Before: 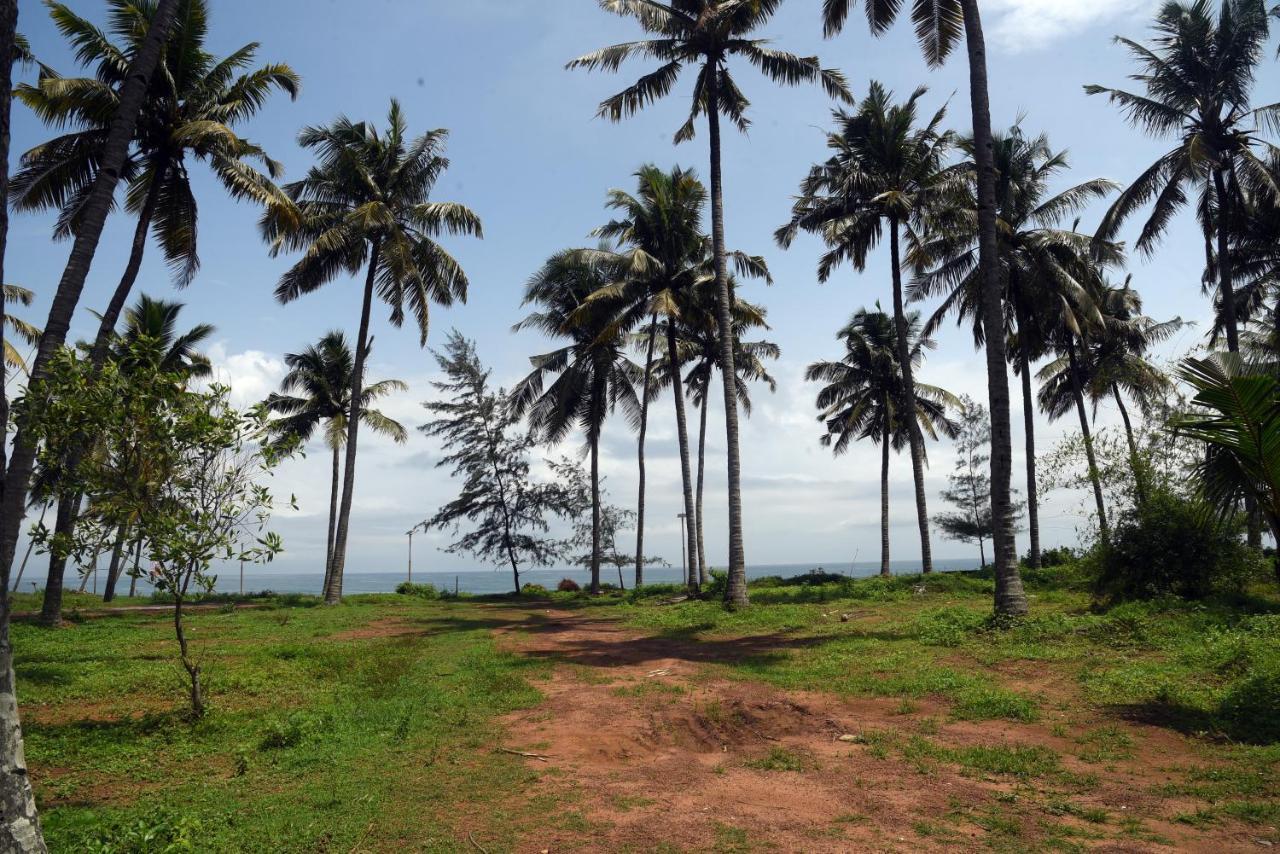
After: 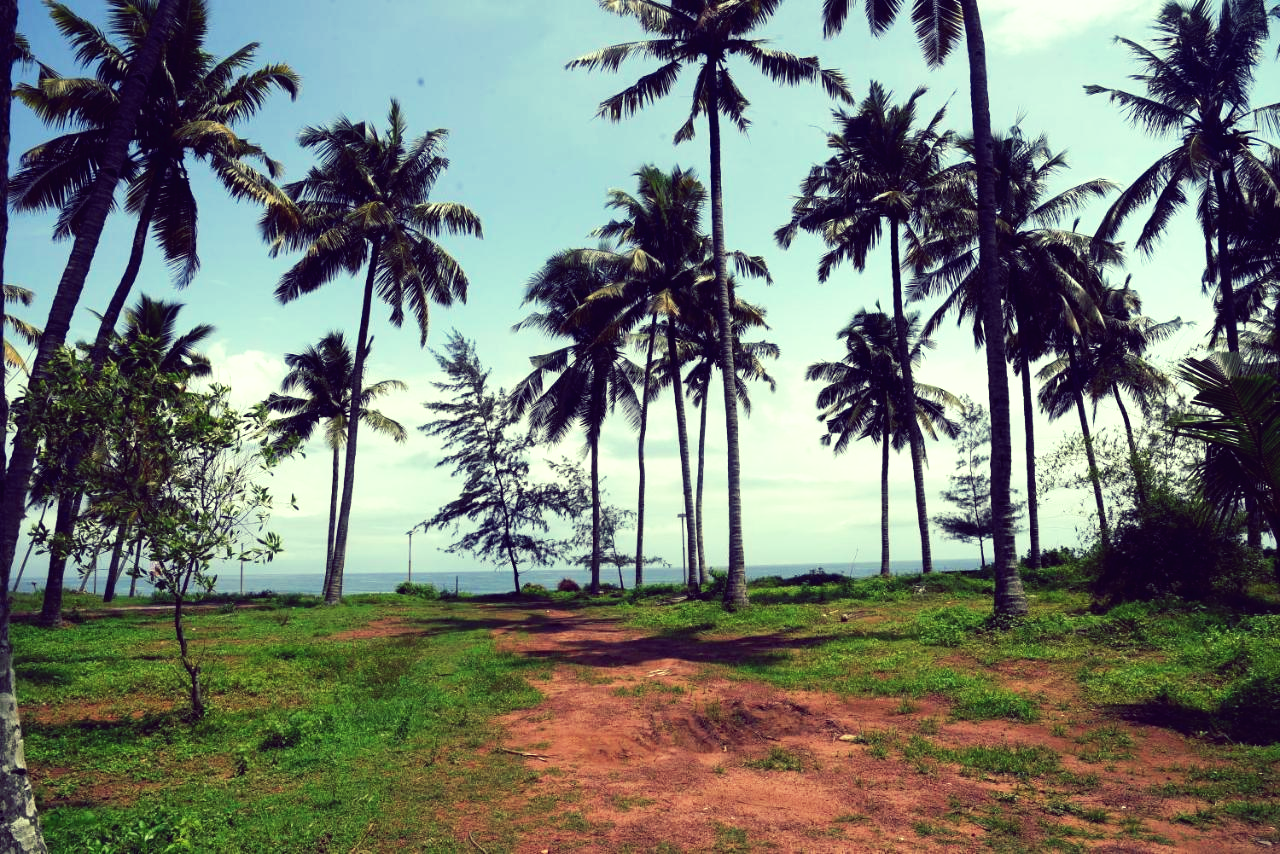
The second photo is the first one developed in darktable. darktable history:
tone curve: curves: ch0 [(0, 0) (0.003, 0.016) (0.011, 0.016) (0.025, 0.016) (0.044, 0.017) (0.069, 0.026) (0.1, 0.044) (0.136, 0.074) (0.177, 0.121) (0.224, 0.183) (0.277, 0.248) (0.335, 0.326) (0.399, 0.413) (0.468, 0.511) (0.543, 0.612) (0.623, 0.717) (0.709, 0.818) (0.801, 0.911) (0.898, 0.979) (1, 1)], preserve colors none
color look up table: target L [87.92, 81.58, 88.23, 80.4, 78.93, 77.72, 77.56, 73.15, 65.29, 60.22, 48.07, 26.99, 200.17, 89.59, 84.57, 67.21, 71.36, 64.16, 65.75, 49.16, 49.94, 51.44, 47.03, 40.53, 29.92, 32.05, 73.42, 78.89, 66.54, 55.61, 63.65, 52.14, 51.39, 49.83, 45.41, 47.5, 45.33, 40.75, 31.74, 28.82, 15.47, 2.789, 97.36, 77.56, 77.84, 65.49, 56.46, 35.19, 35.04], target a [-22.05, -55.2, -21.71, -66.07, -66.91, -72.21, -53.69, -29.33, -54.24, -42.67, -18.24, -18.39, 0, -15.59, 5.7, 22.23, 8.124, 37.01, 5.775, 61.78, 64.97, 34.02, 60.21, 47.06, 6.182, 42.94, 28.5, 18.08, 20.74, 64.15, -1.42, 71.32, 8.996, -0.745, 37.14, 61.82, 60.13, 57.12, 16.59, 47.04, 29.68, 22.81, -27.19, -37.76, -56.5, -31.04, -14.03, -1.407, -15.94], target b [32.1, -2.309, 79.06, 41.28, 35.24, 65.17, 35.45, 60.95, 49.15, 20.77, 37.58, 14.14, 0, 63.82, 17.84, 49.44, 35.34, 1.525, 55.75, 41.39, 8.157, 3.516, 36.75, 36.15, 1.918, 2.866, -9.704, -0.989, -19.56, -32.78, -1.699, -43.5, -31.56, -48.5, -42.66, 3.428, -17.26, -45.48, -50.18, -81.02, -36.43, -20.54, 22.59, -8.719, 10.24, -10.07, -37.84, -26.42, -9.661], num patches 49
